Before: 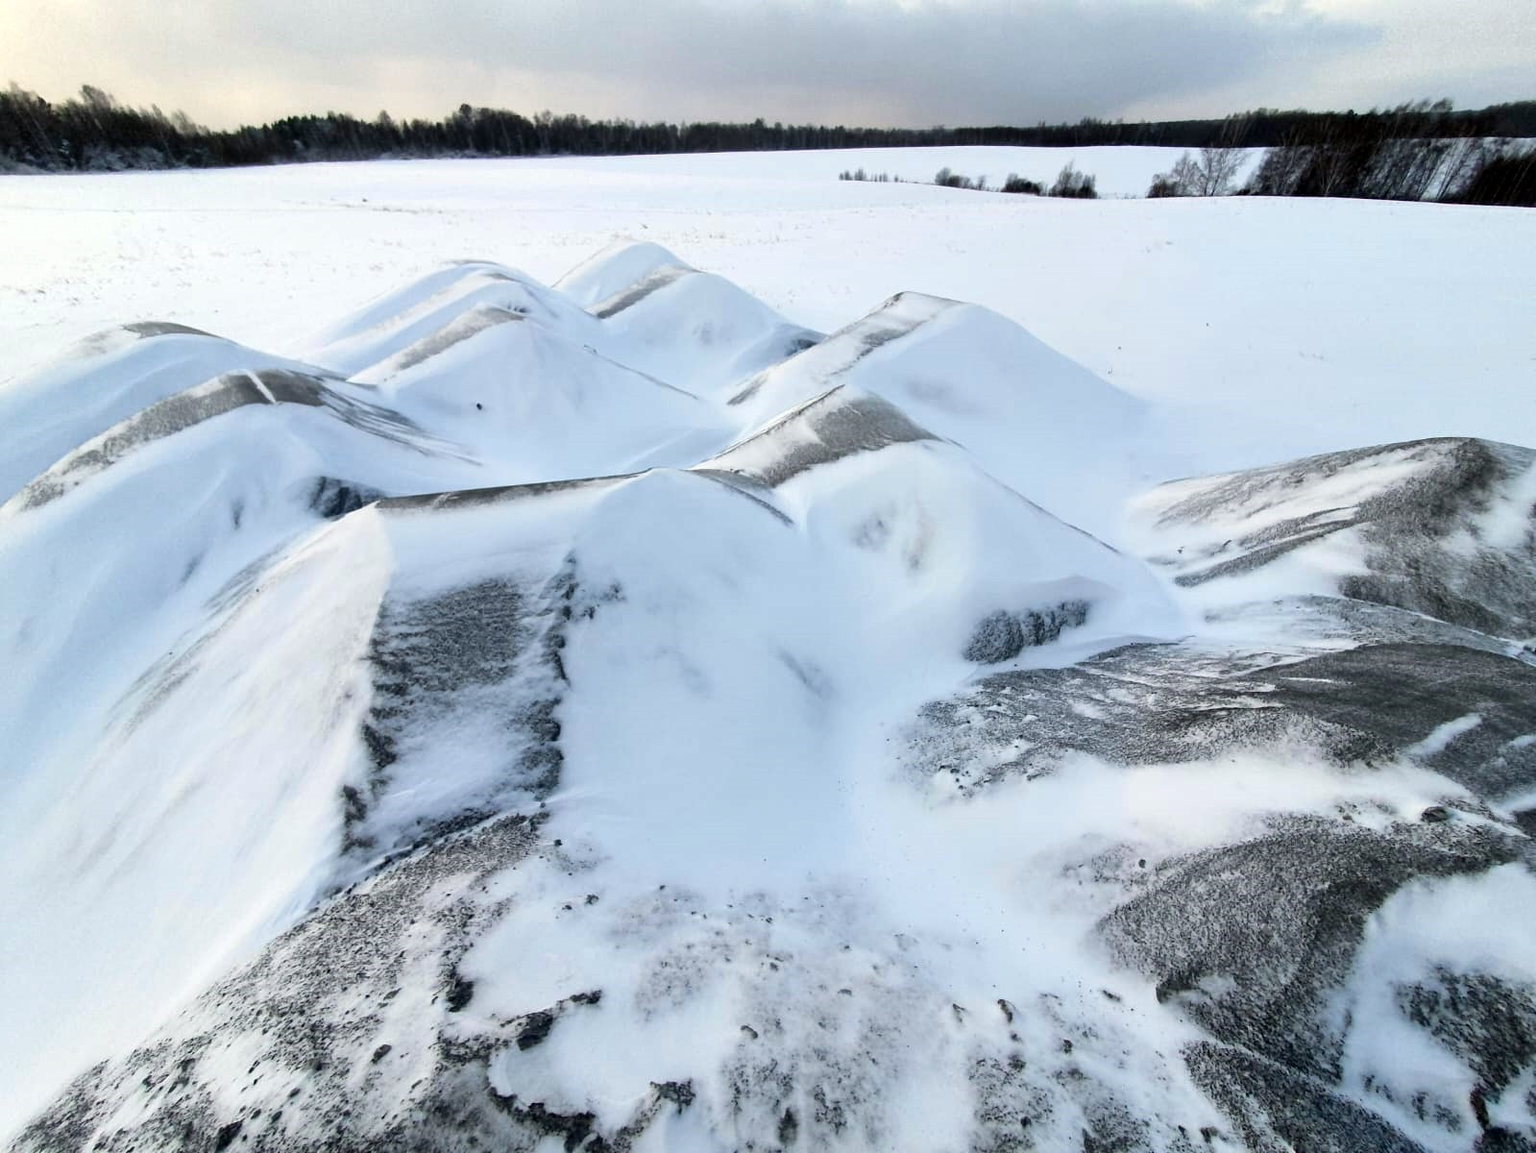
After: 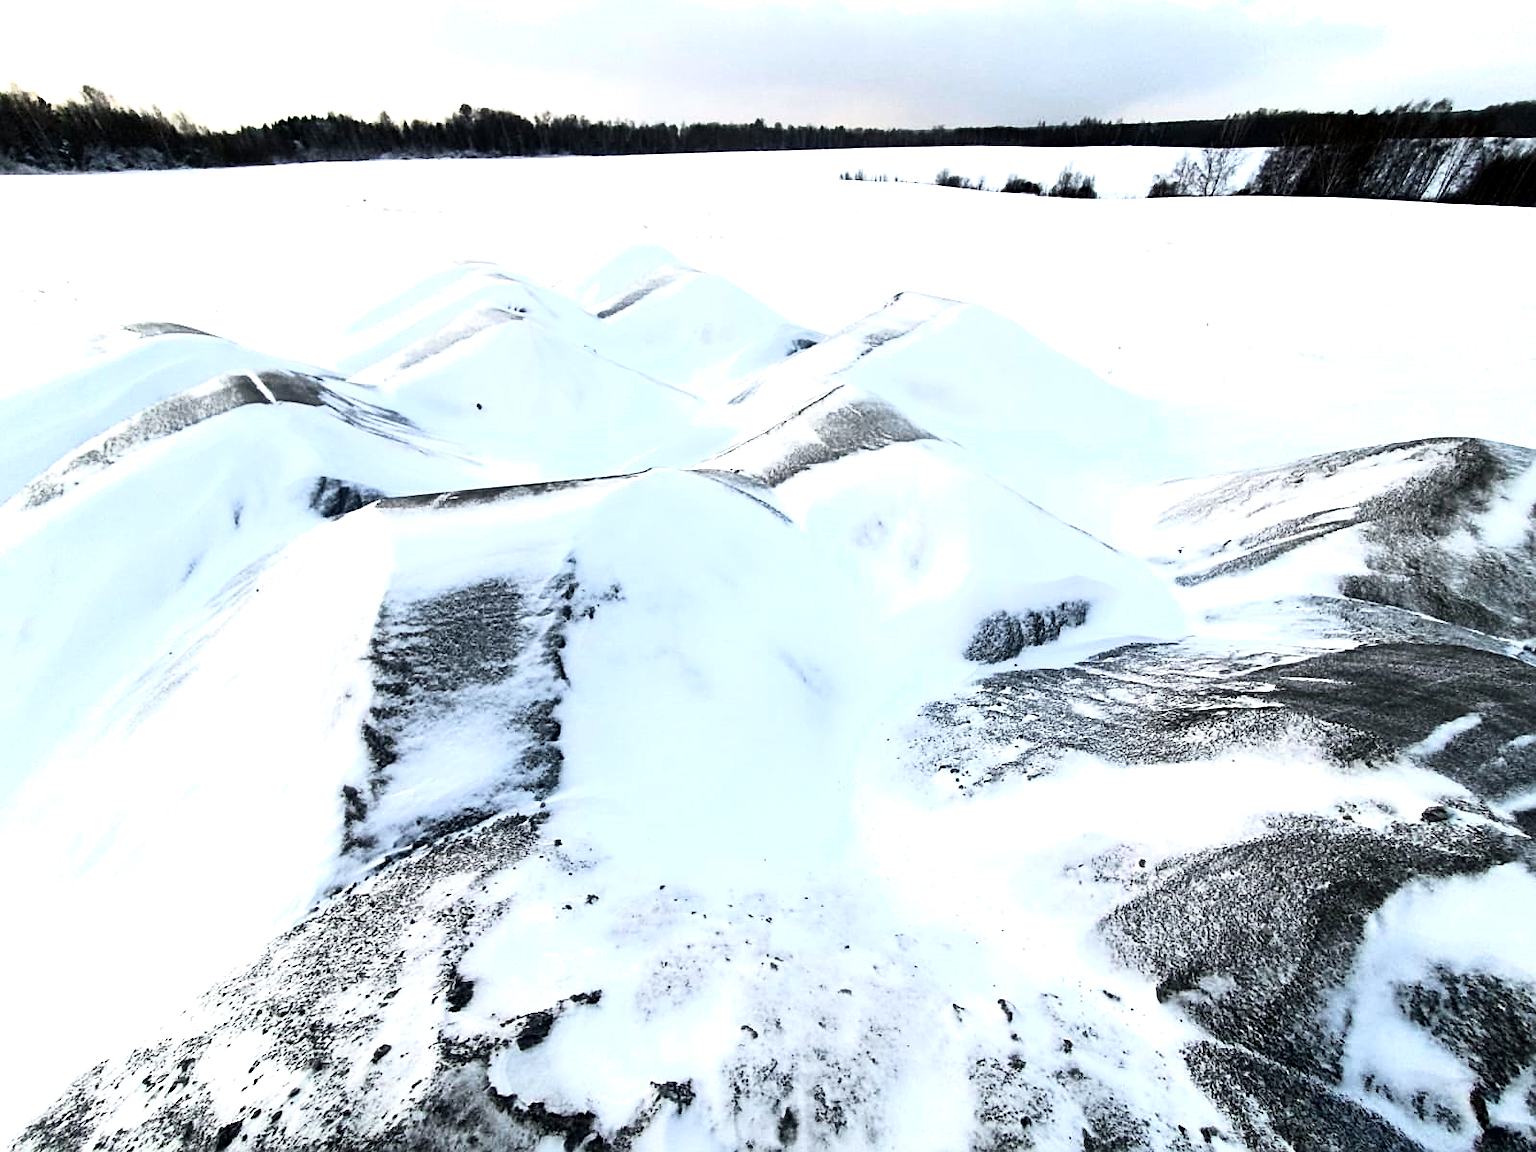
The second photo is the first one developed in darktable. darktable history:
tone equalizer: -8 EV -0.766 EV, -7 EV -0.687 EV, -6 EV -0.633 EV, -5 EV -0.405 EV, -3 EV 0.366 EV, -2 EV 0.6 EV, -1 EV 0.689 EV, +0 EV 0.729 EV, edges refinement/feathering 500, mask exposure compensation -1.57 EV, preserve details no
sharpen: on, module defaults
shadows and highlights: shadows -1.27, highlights 40.52
